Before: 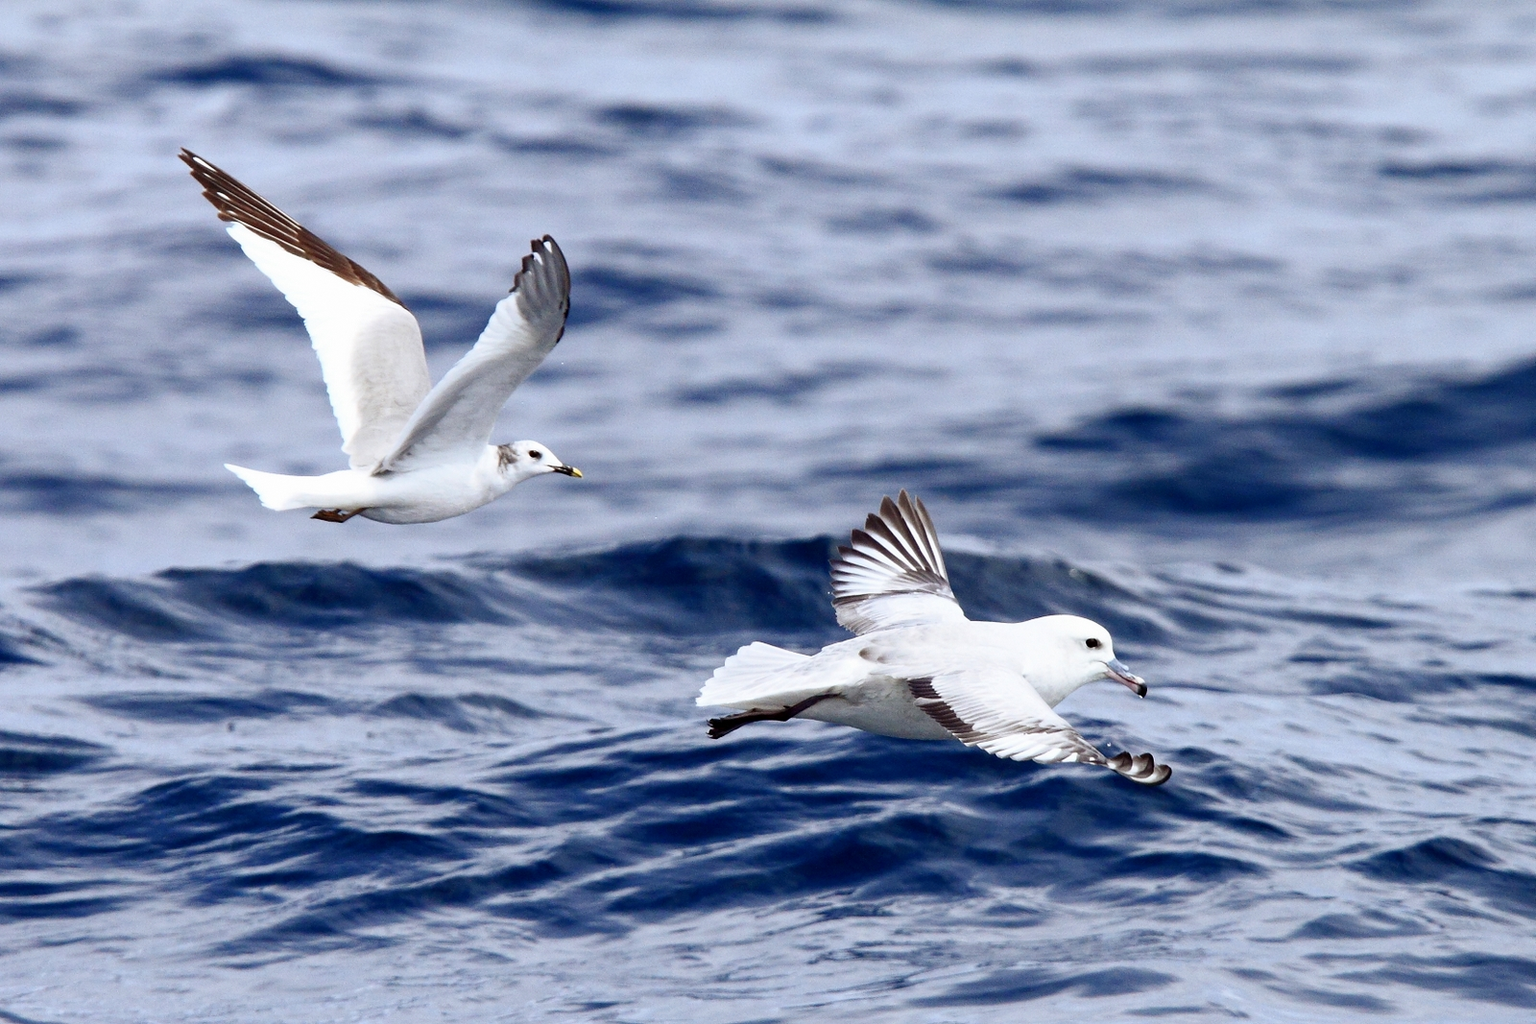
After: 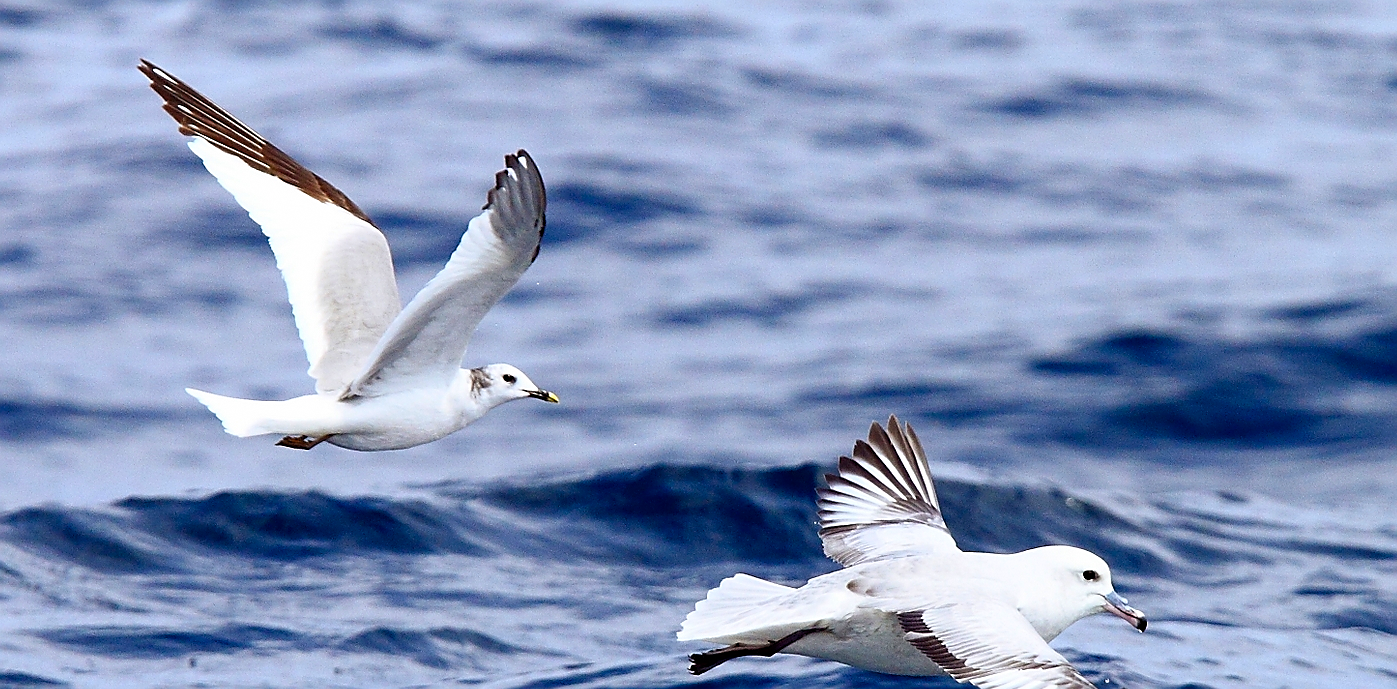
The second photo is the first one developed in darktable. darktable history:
exposure: exposure 0.014 EV, compensate highlight preservation false
crop: left 3.015%, top 8.969%, right 9.647%, bottom 26.457%
color balance rgb: perceptual saturation grading › global saturation 25%, global vibrance 20%
sharpen: radius 1.4, amount 1.25, threshold 0.7
